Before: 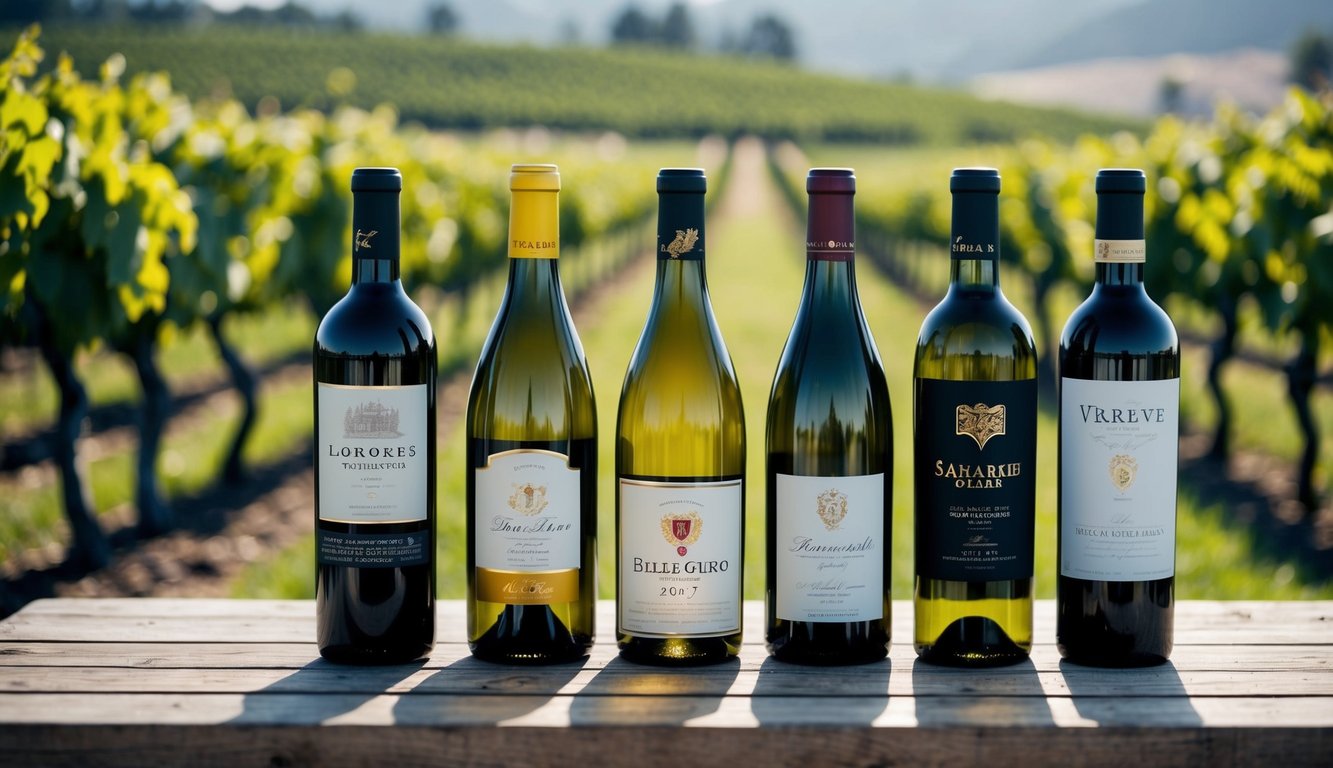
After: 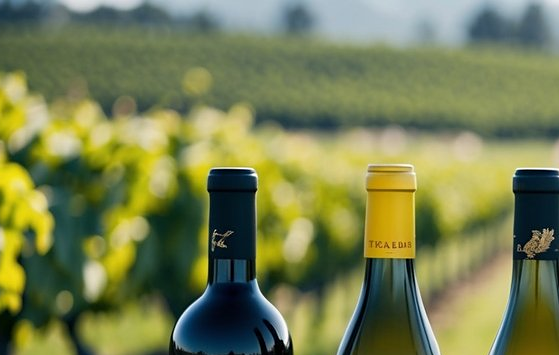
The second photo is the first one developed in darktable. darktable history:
sharpen: amount 0.2
crop and rotate: left 10.817%, top 0.062%, right 47.194%, bottom 53.626%
